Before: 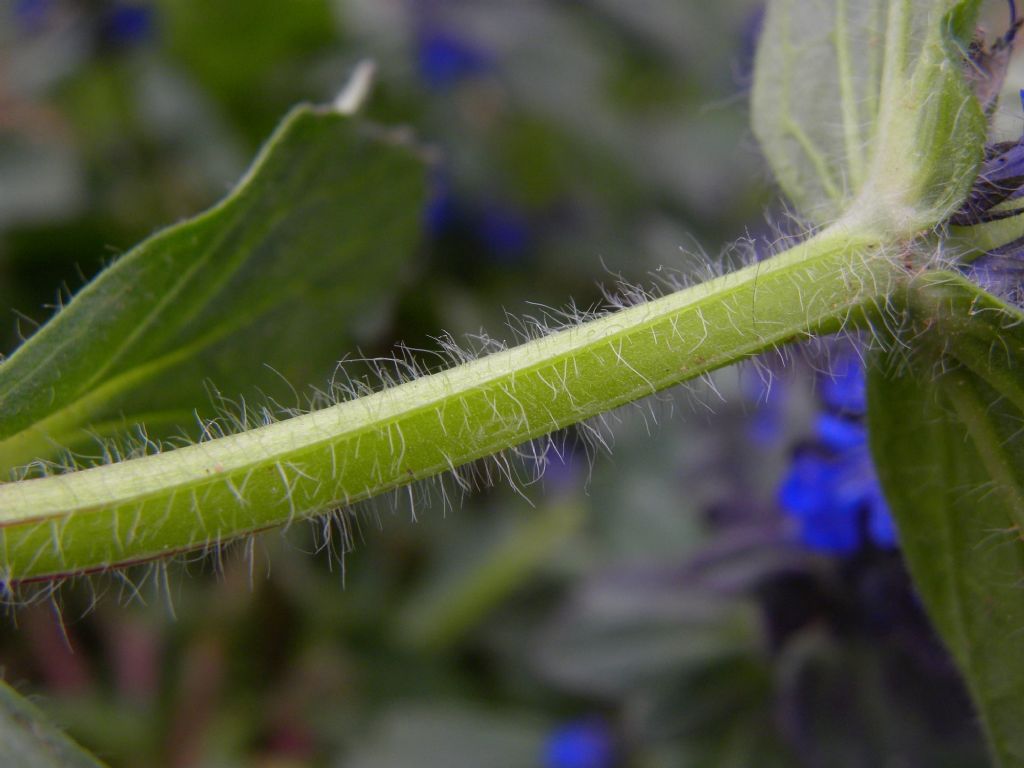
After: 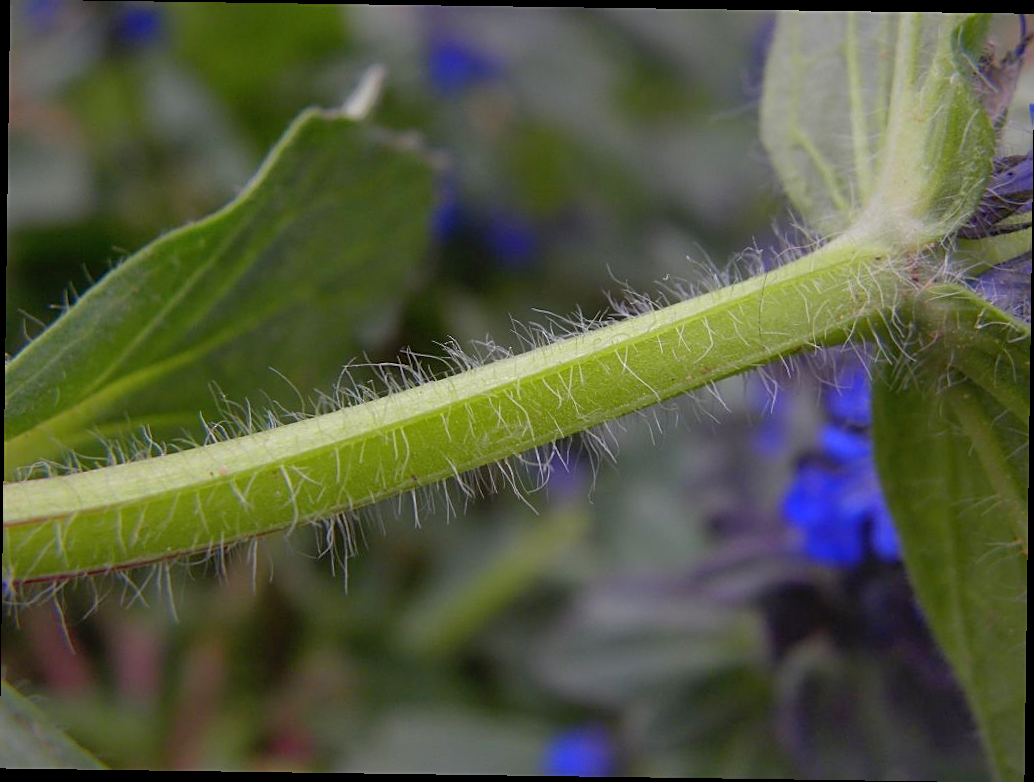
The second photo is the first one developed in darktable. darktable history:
sharpen: on, module defaults
shadows and highlights: on, module defaults
rotate and perspective: rotation 0.8°, automatic cropping off
